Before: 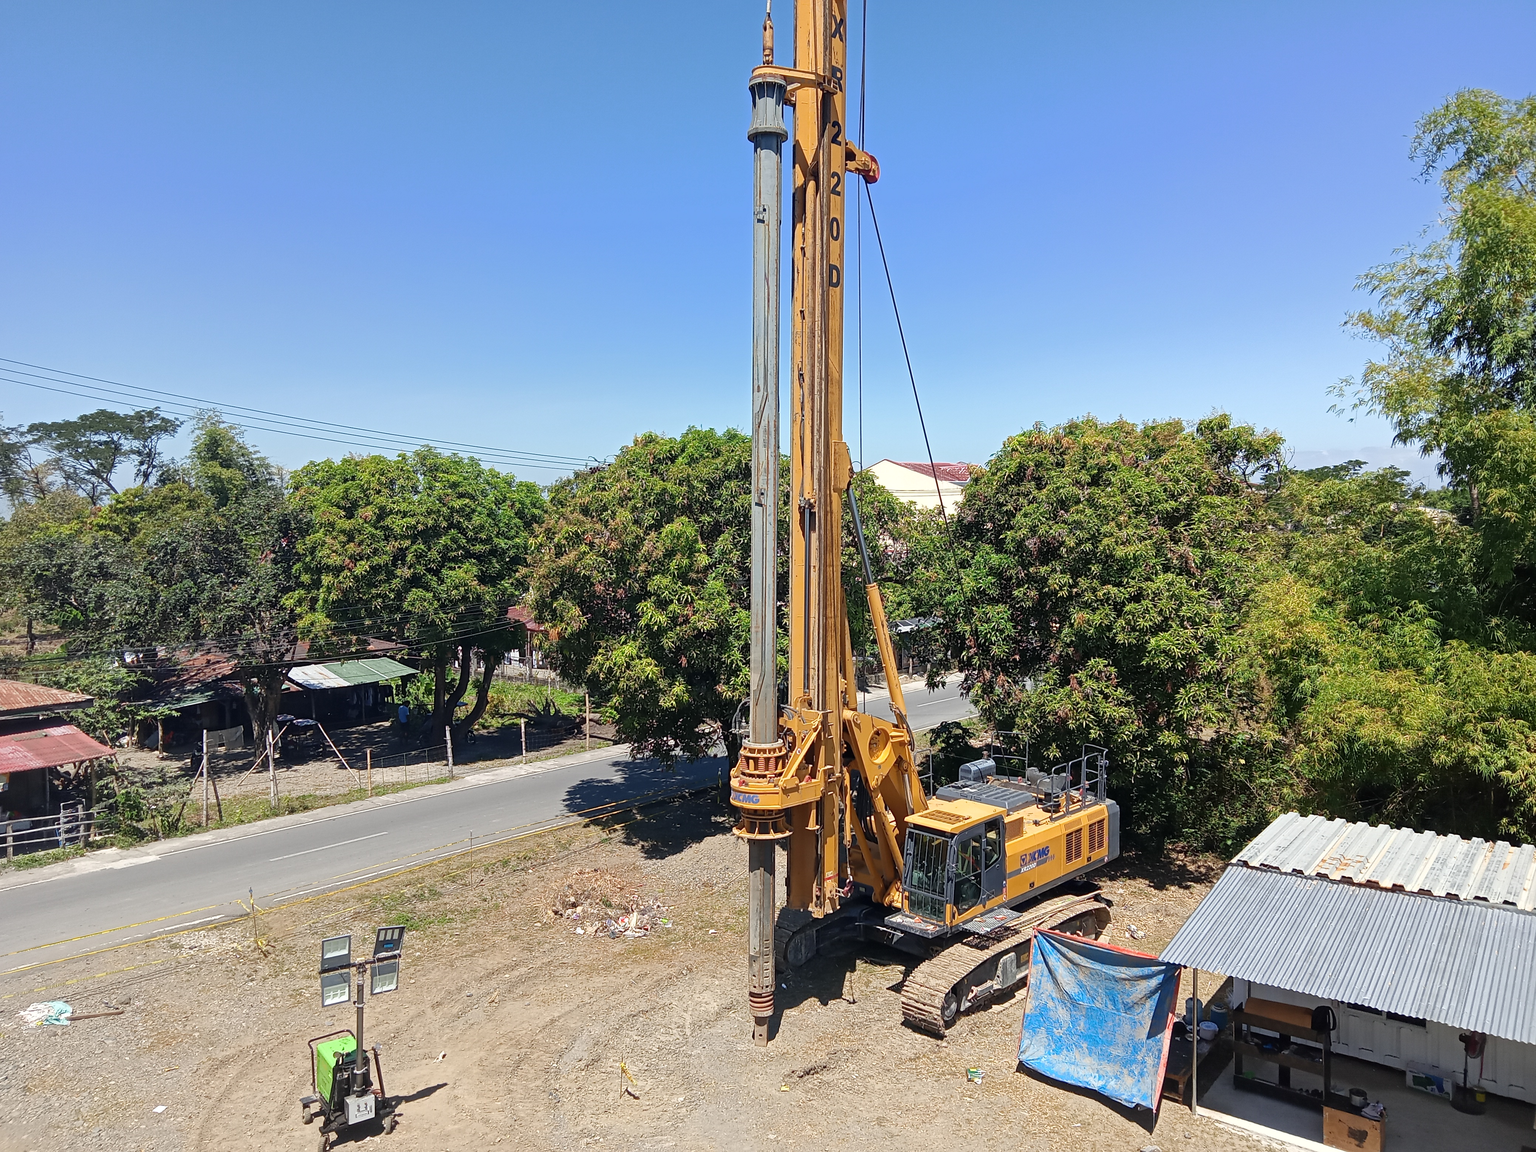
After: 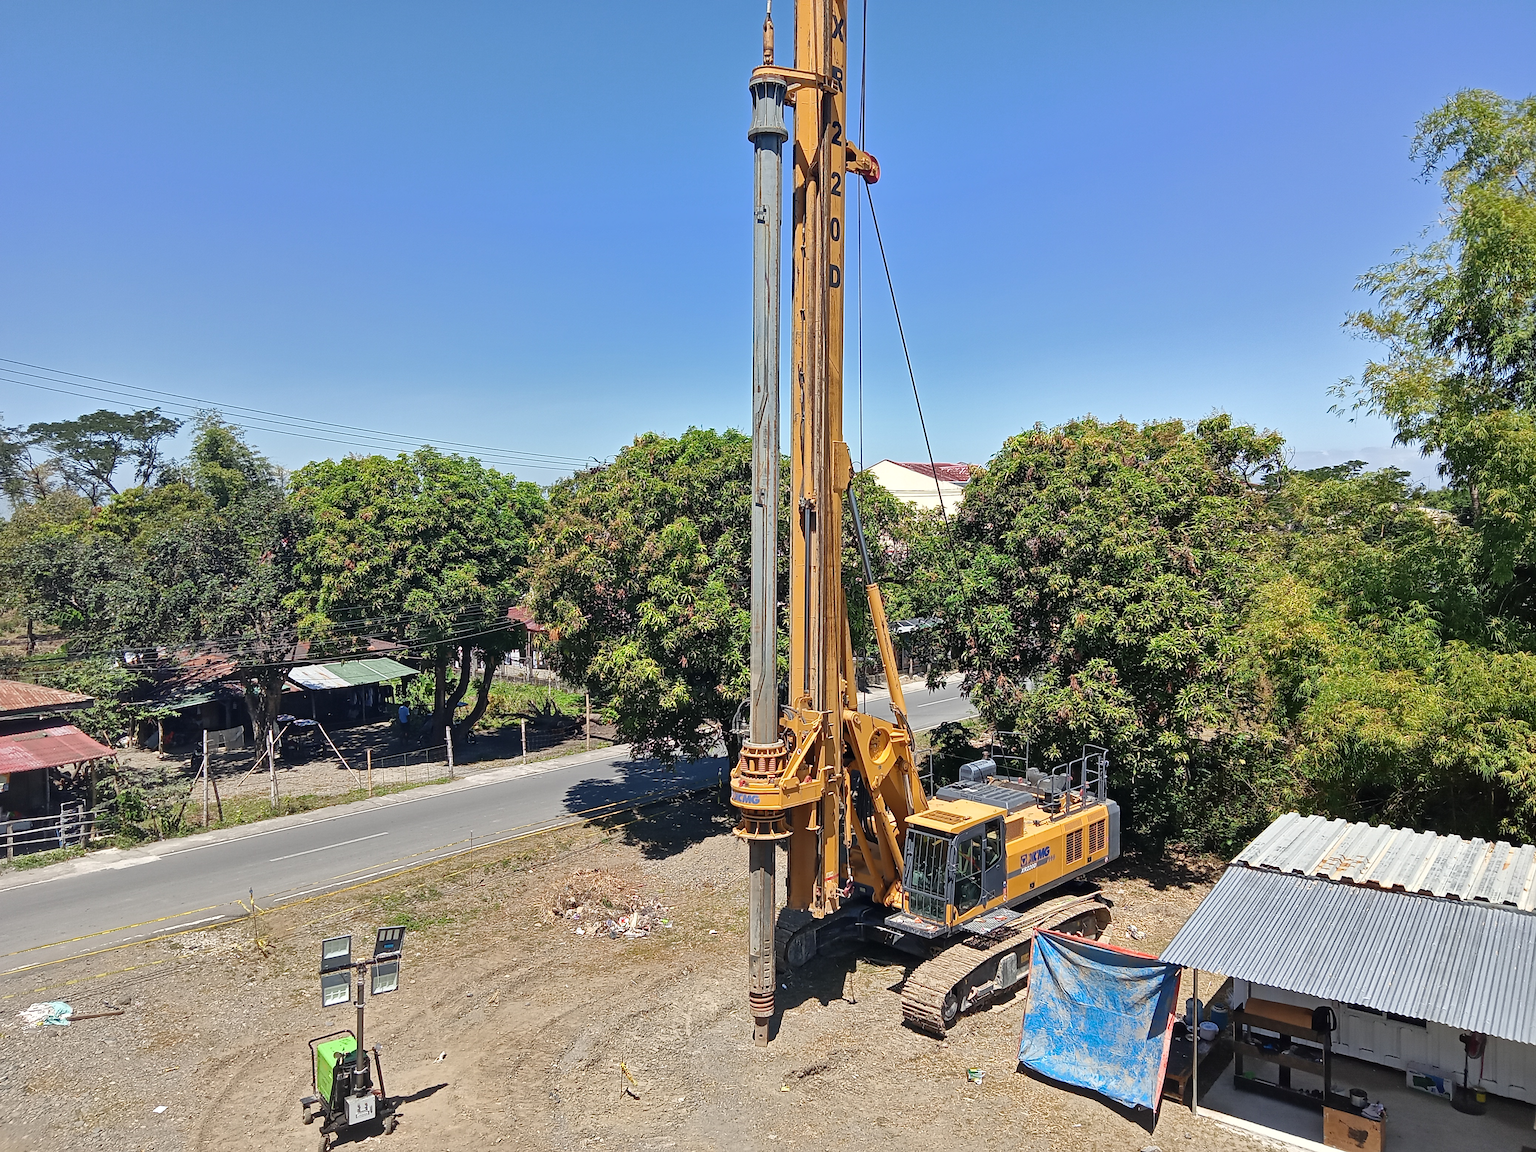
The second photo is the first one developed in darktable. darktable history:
sharpen: amount 0.209
shadows and highlights: soften with gaussian
